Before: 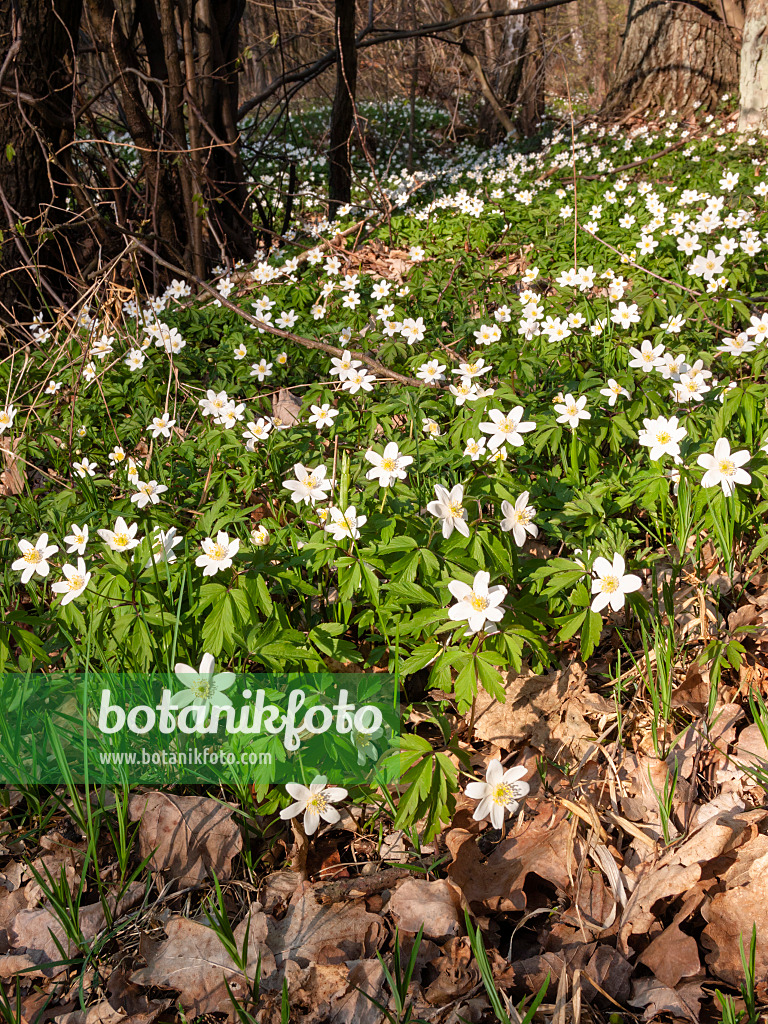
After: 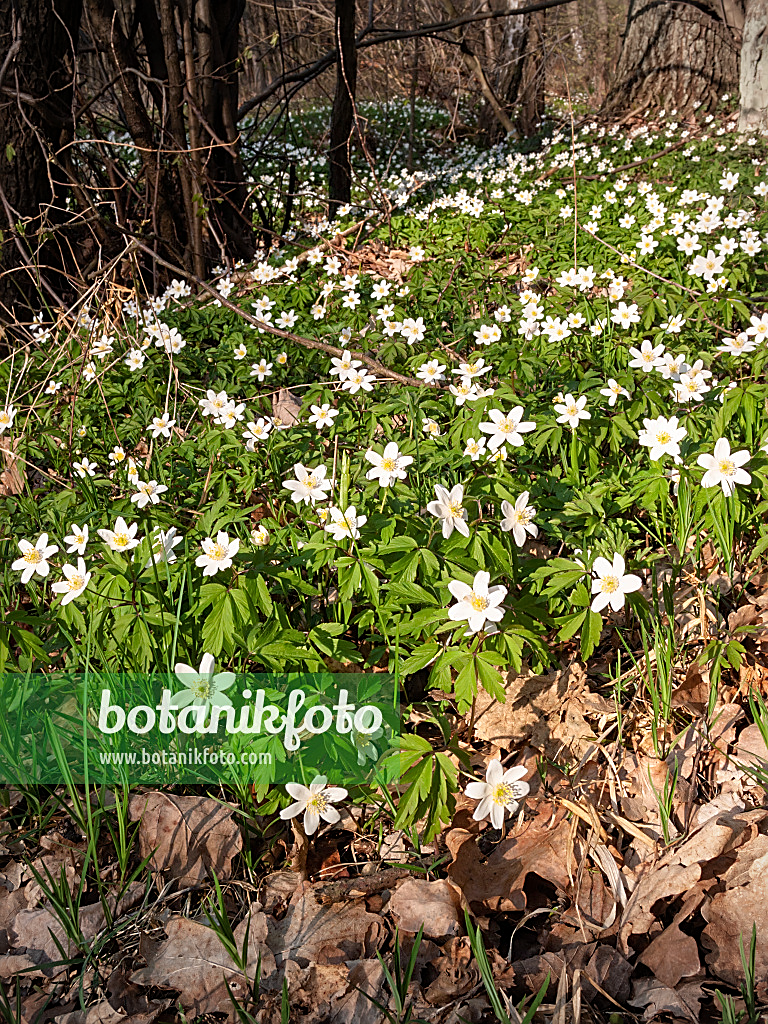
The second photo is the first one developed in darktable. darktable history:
vignetting: fall-off radius 60.92%
sharpen: on, module defaults
